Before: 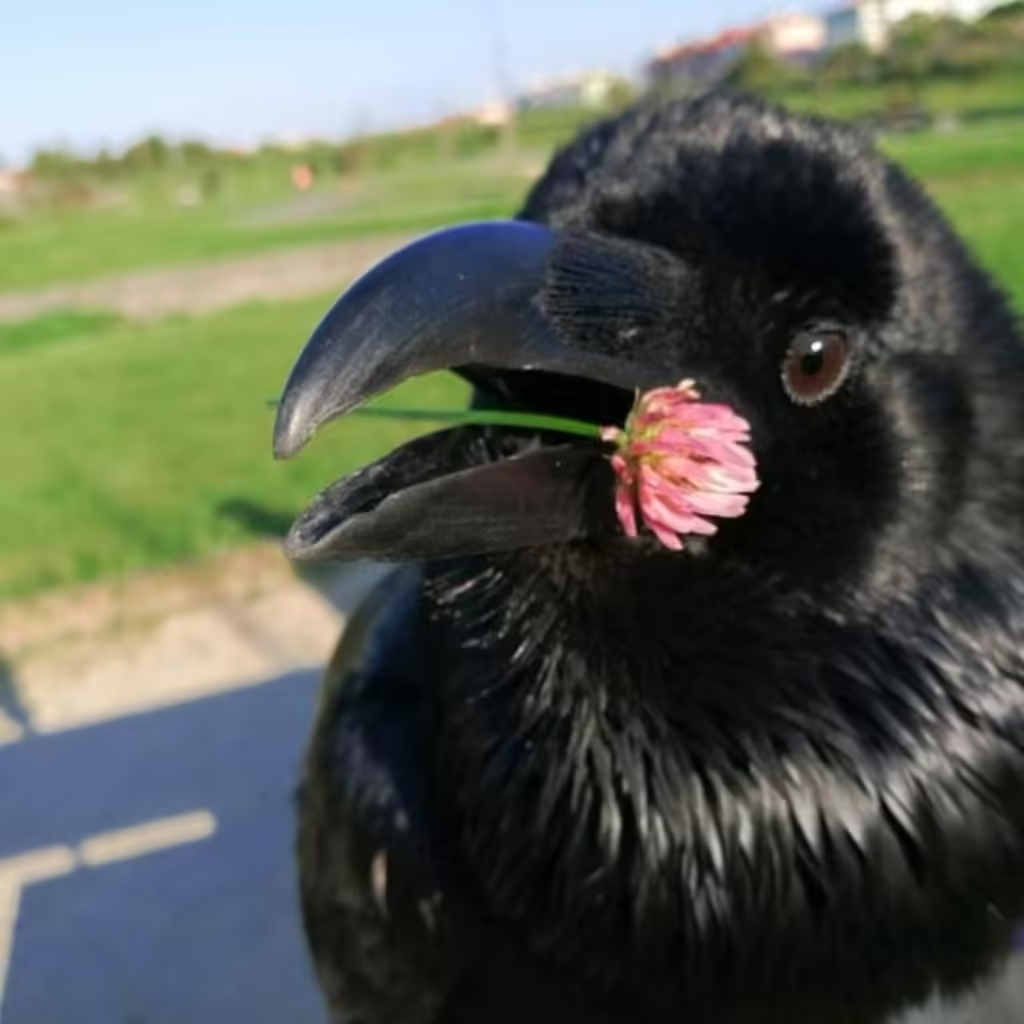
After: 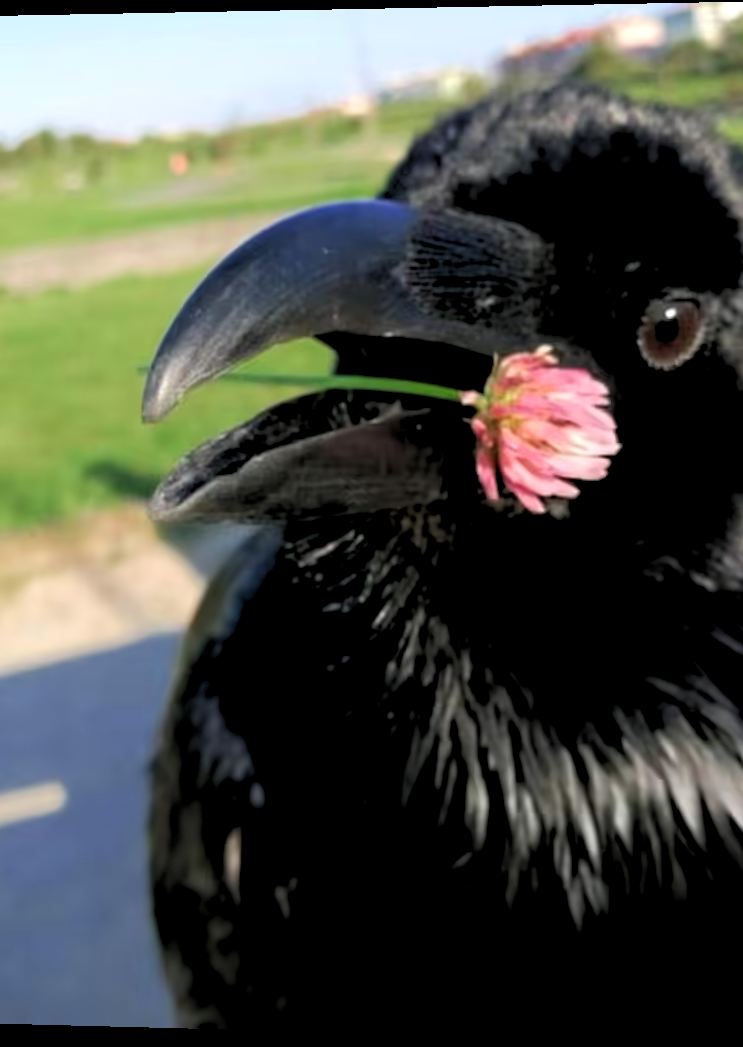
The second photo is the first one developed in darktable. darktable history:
crop: left 15.419%, right 17.914%
rgb levels: levels [[0.013, 0.434, 0.89], [0, 0.5, 1], [0, 0.5, 1]]
rotate and perspective: rotation 0.128°, lens shift (vertical) -0.181, lens shift (horizontal) -0.044, shear 0.001, automatic cropping off
